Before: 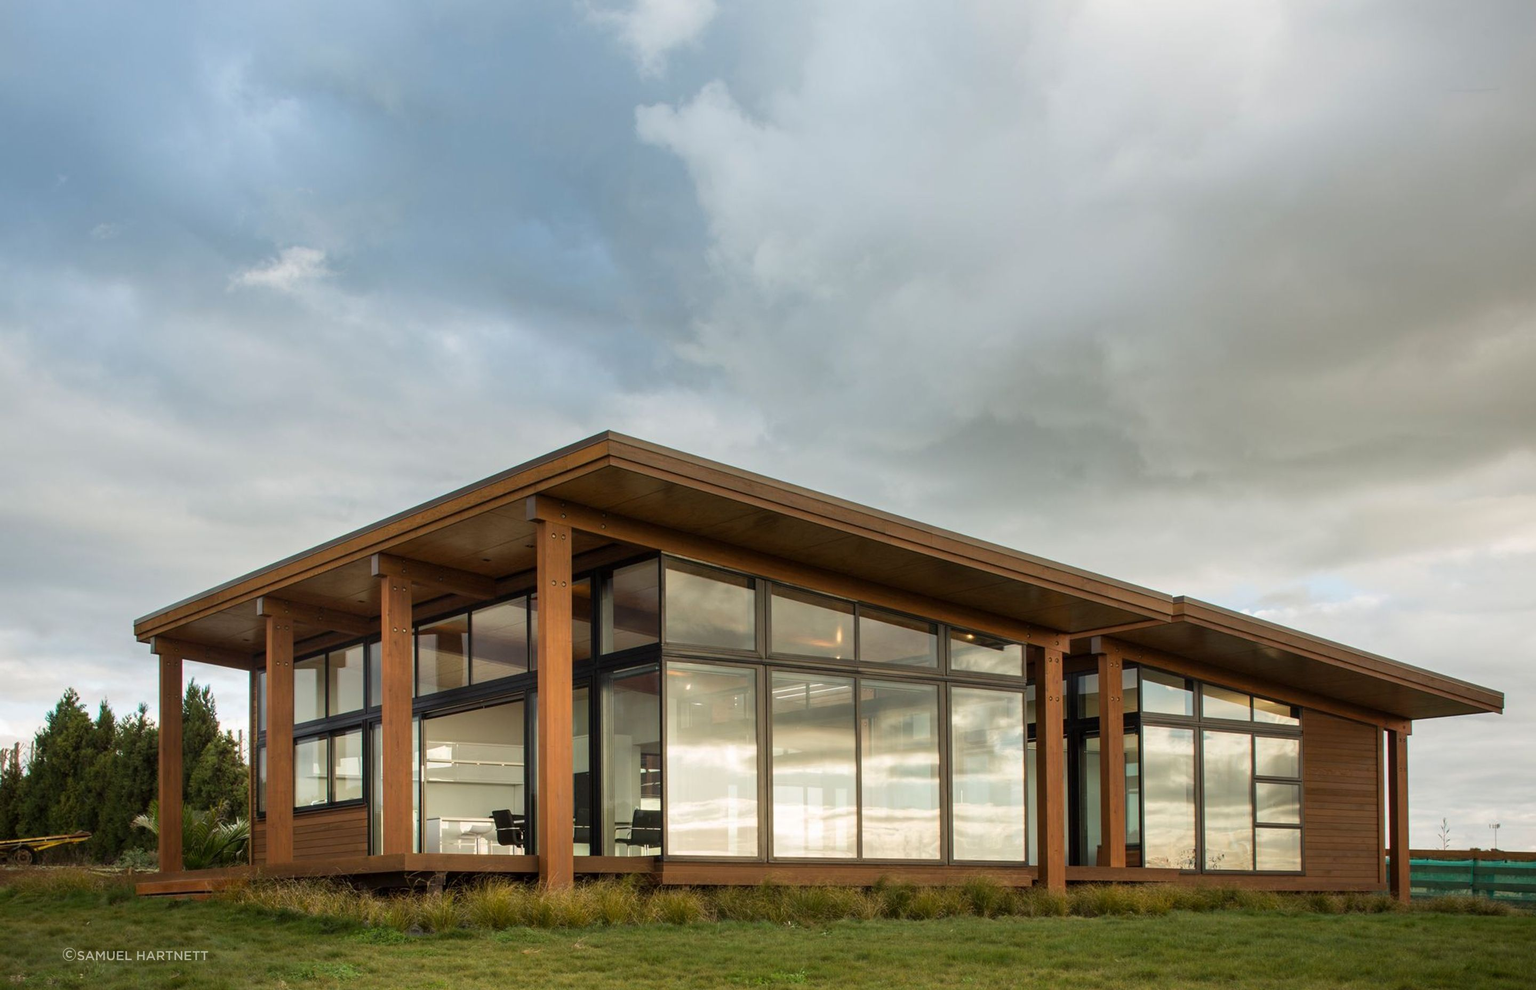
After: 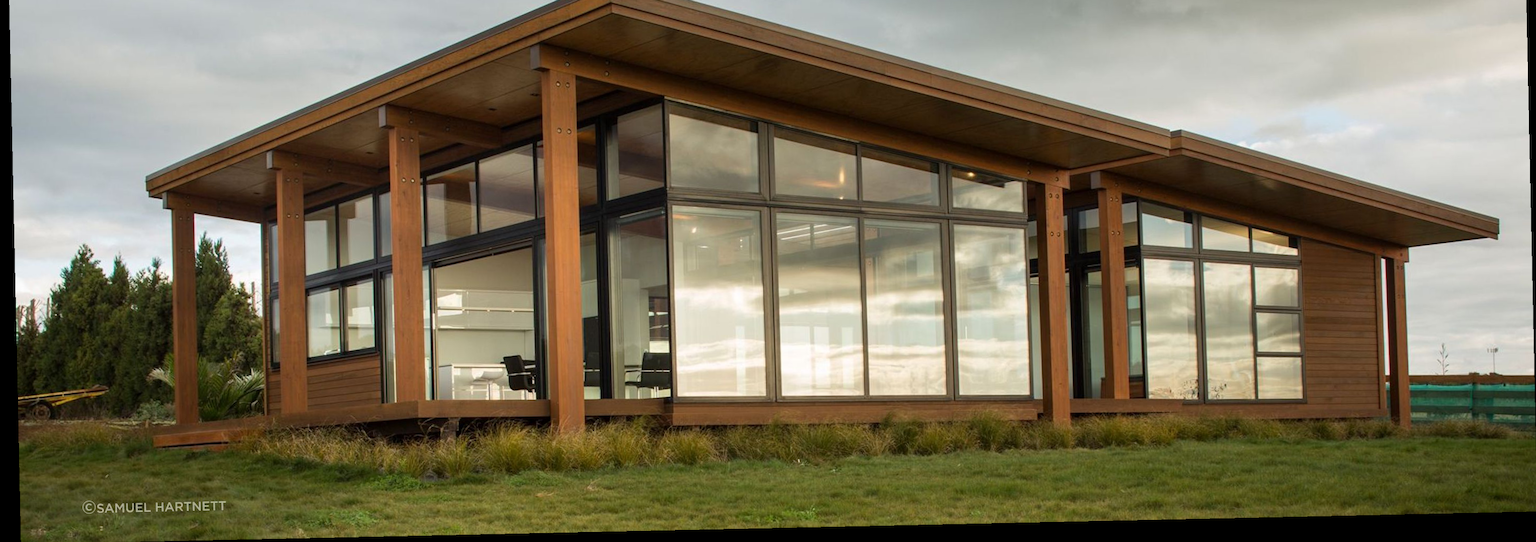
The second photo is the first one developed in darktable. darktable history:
rotate and perspective: rotation -1.24°, automatic cropping off
crop and rotate: top 46.237%
